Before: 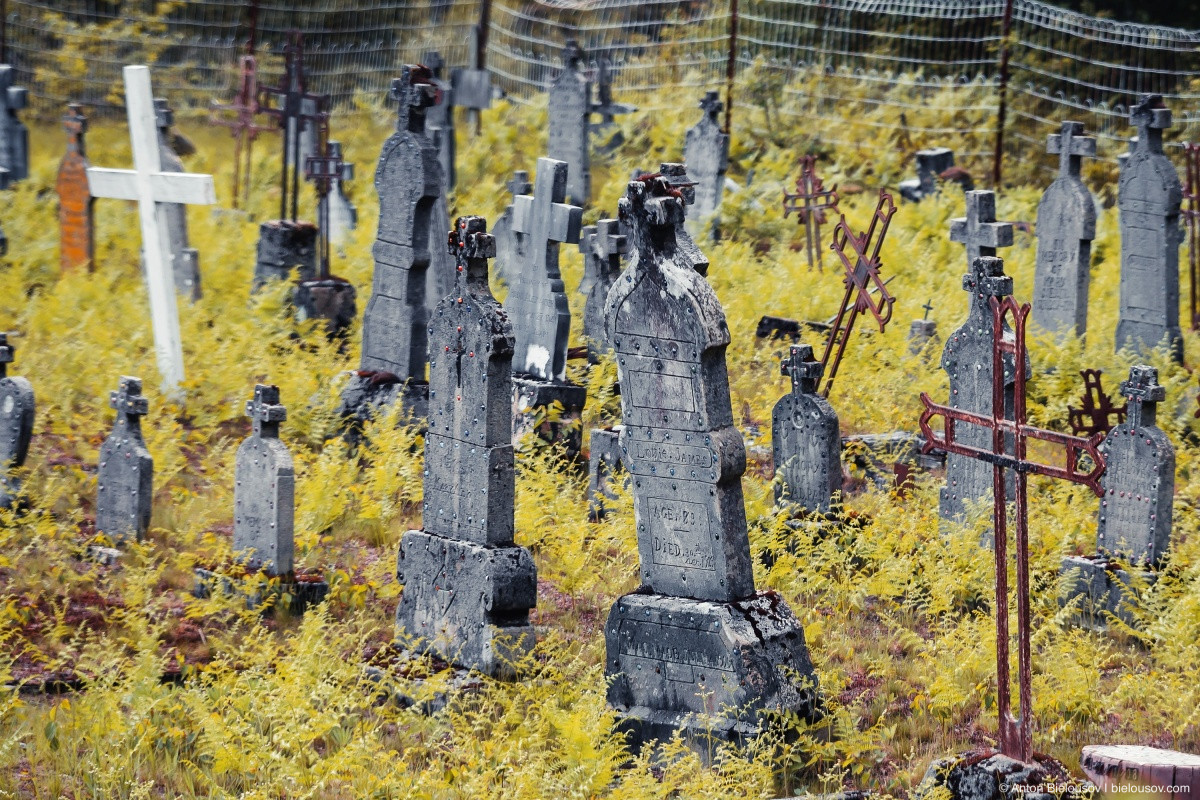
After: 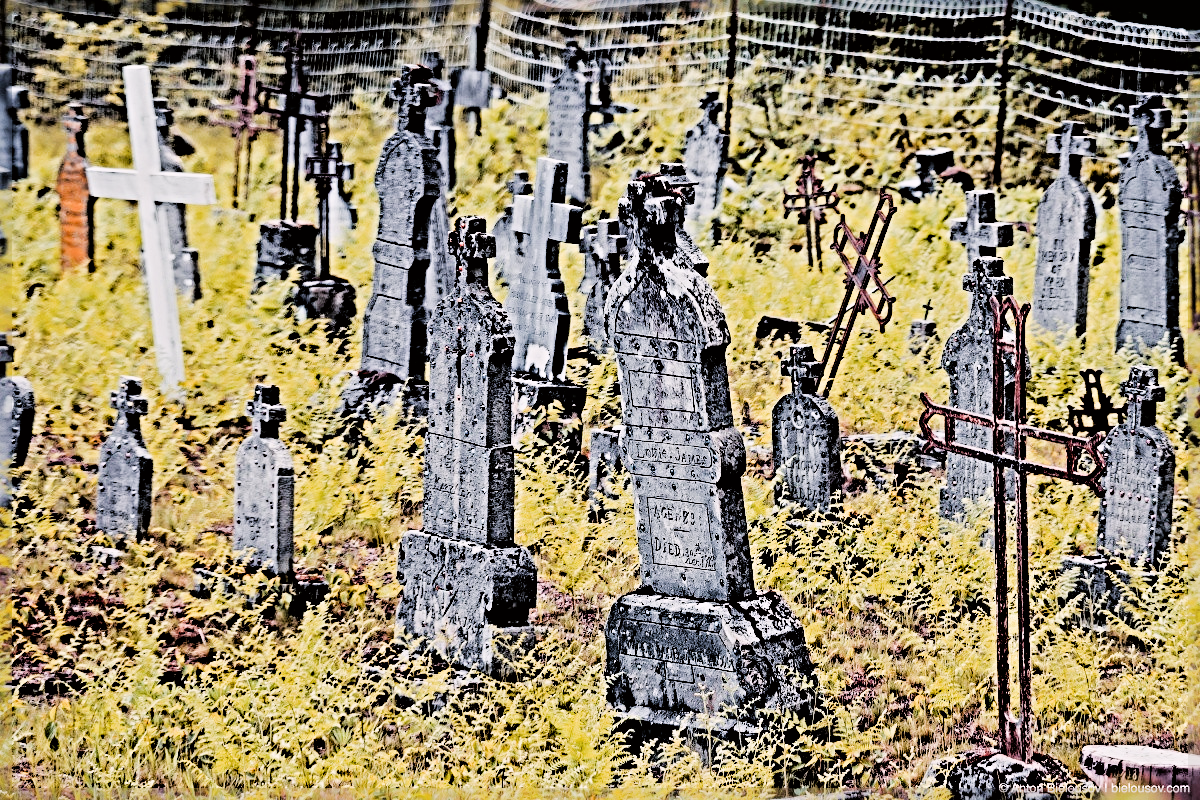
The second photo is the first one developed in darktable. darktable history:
exposure: black level correction 0, exposure 0.899 EV, compensate highlight preservation false
sharpen: radius 6.261, amount 1.802, threshold 0.209
shadows and highlights: shadows 32.35, highlights -32.11, soften with gaussian
filmic rgb: black relative exposure -3.16 EV, white relative exposure 7.04 EV, threshold 2.99 EV, hardness 1.46, contrast 1.354, enable highlight reconstruction true
color correction: highlights a* 2.97, highlights b* -1.37, shadows a* -0.077, shadows b* 1.9, saturation 0.98
